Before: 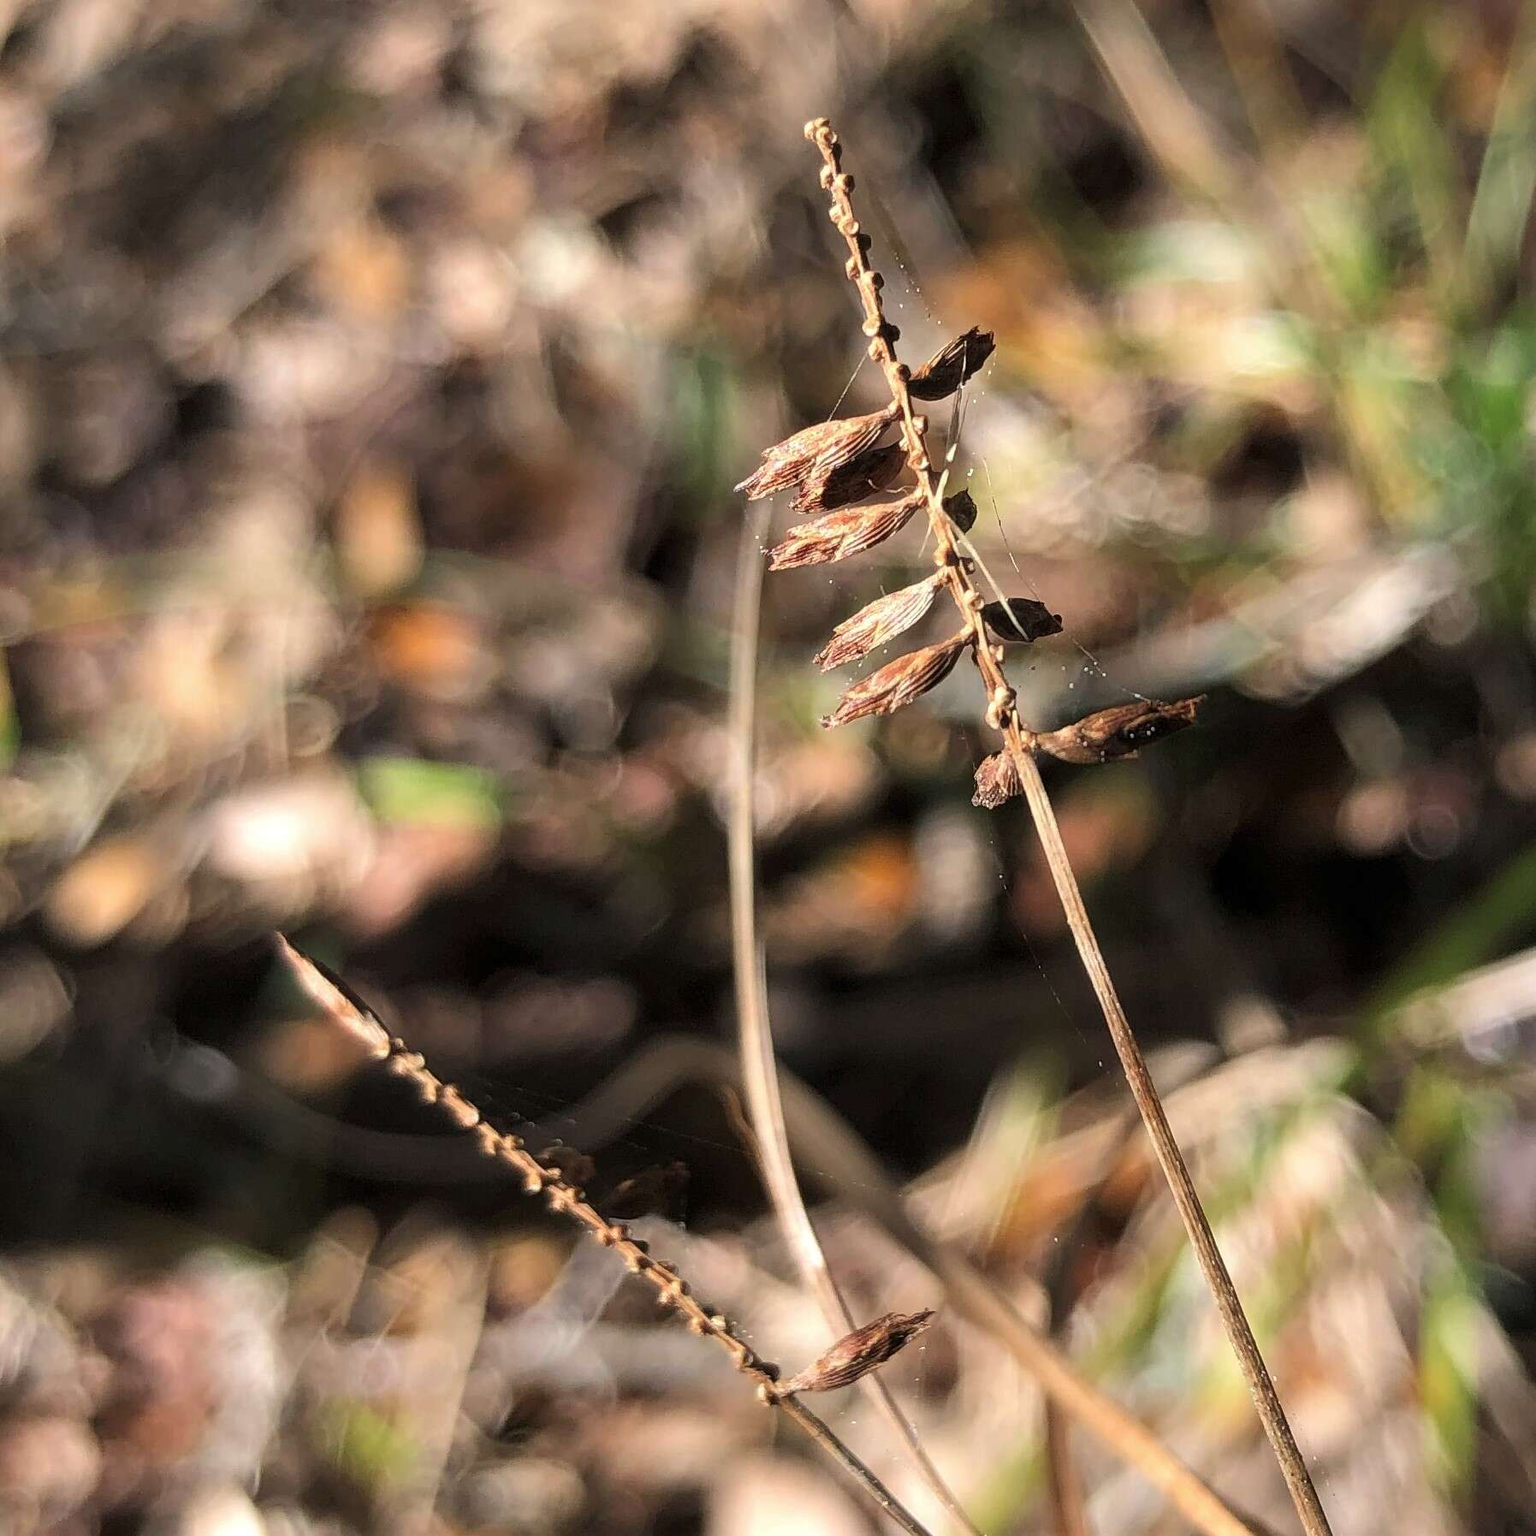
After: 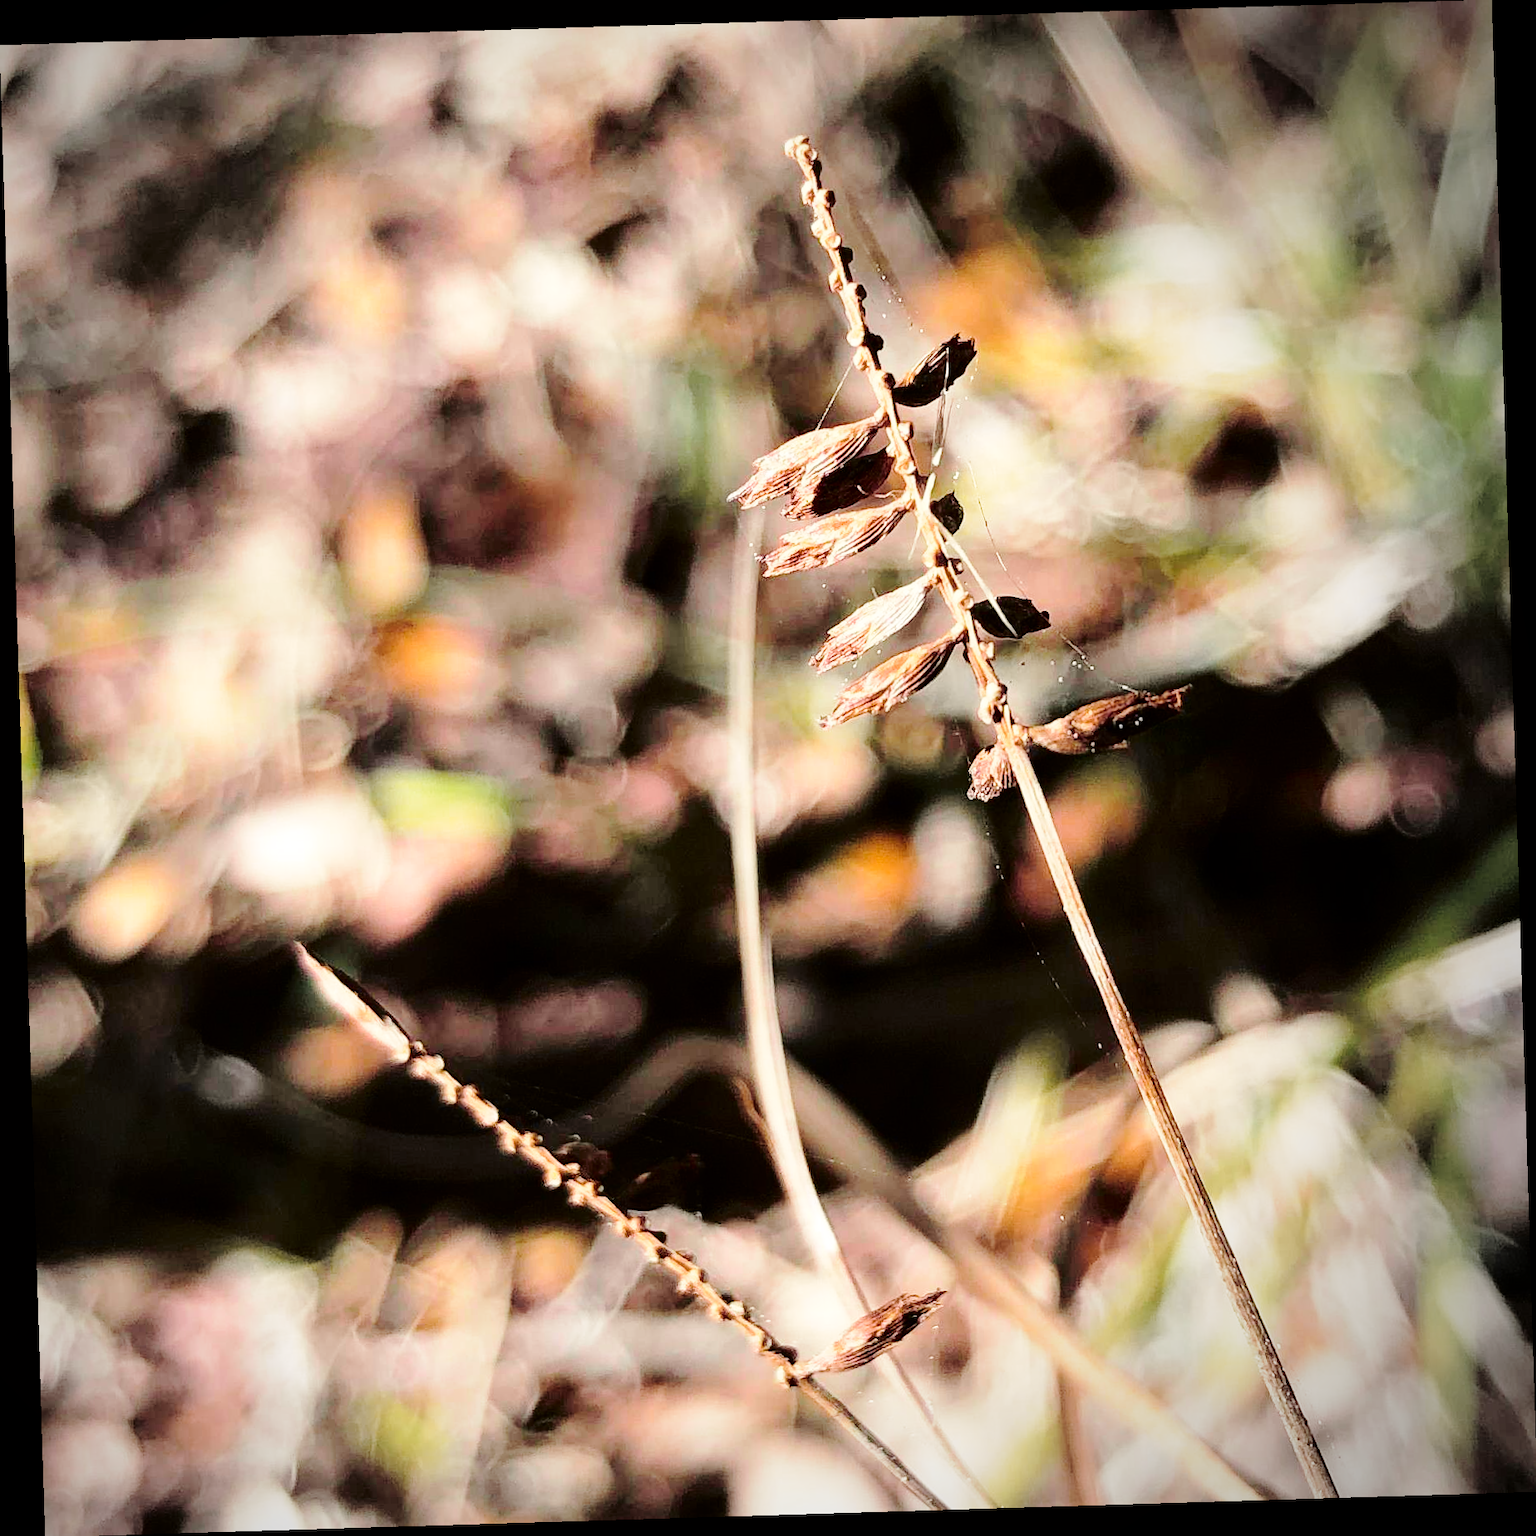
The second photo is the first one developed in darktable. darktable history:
rotate and perspective: rotation -1.75°, automatic cropping off
tone curve: curves: ch0 [(0.003, 0) (0.066, 0.017) (0.163, 0.09) (0.264, 0.238) (0.395, 0.421) (0.517, 0.575) (0.633, 0.687) (0.791, 0.814) (1, 1)]; ch1 [(0, 0) (0.149, 0.17) (0.327, 0.339) (0.39, 0.403) (0.456, 0.463) (0.501, 0.502) (0.512, 0.507) (0.53, 0.533) (0.575, 0.592) (0.671, 0.655) (0.729, 0.679) (1, 1)]; ch2 [(0, 0) (0.337, 0.382) (0.464, 0.47) (0.501, 0.502) (0.527, 0.532) (0.563, 0.555) (0.615, 0.61) (0.663, 0.68) (1, 1)], color space Lab, independent channels, preserve colors none
vignetting: center (-0.15, 0.013)
base curve: curves: ch0 [(0, 0) (0.028, 0.03) (0.121, 0.232) (0.46, 0.748) (0.859, 0.968) (1, 1)], preserve colors none
